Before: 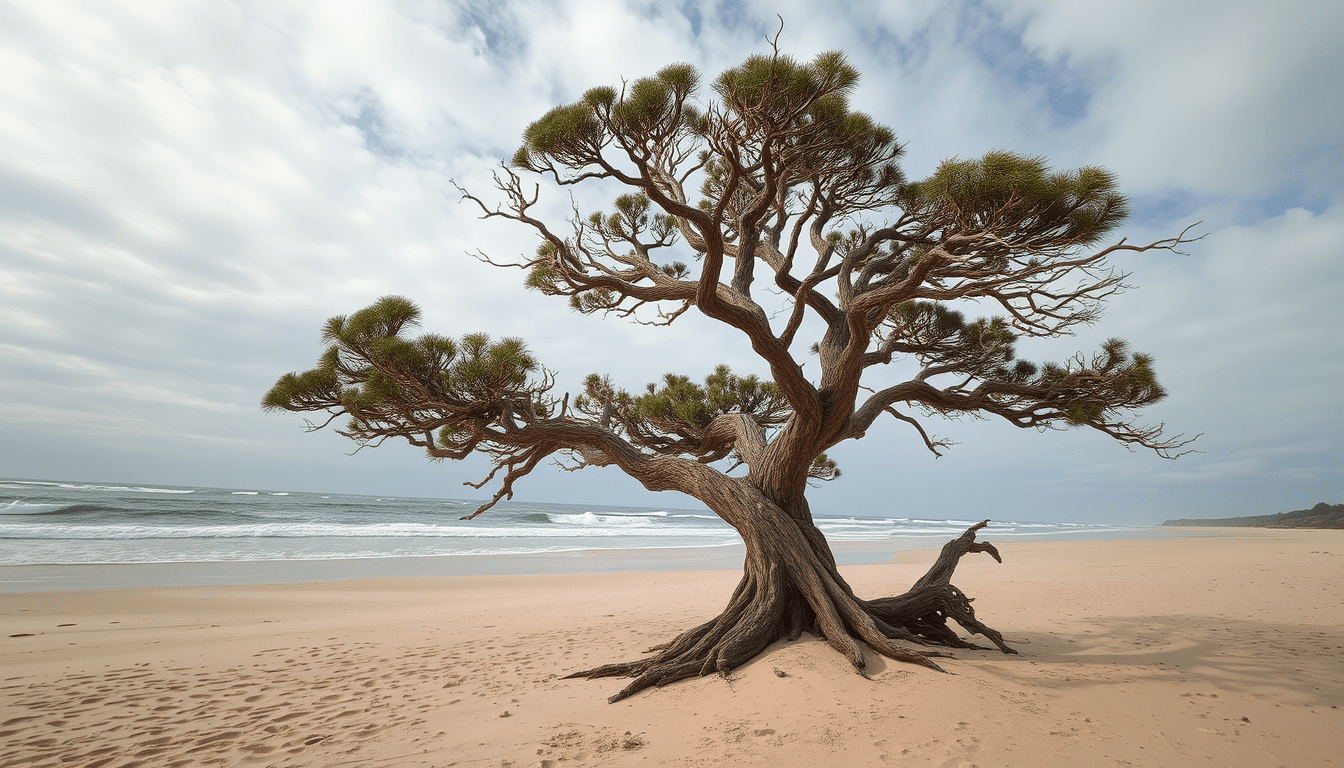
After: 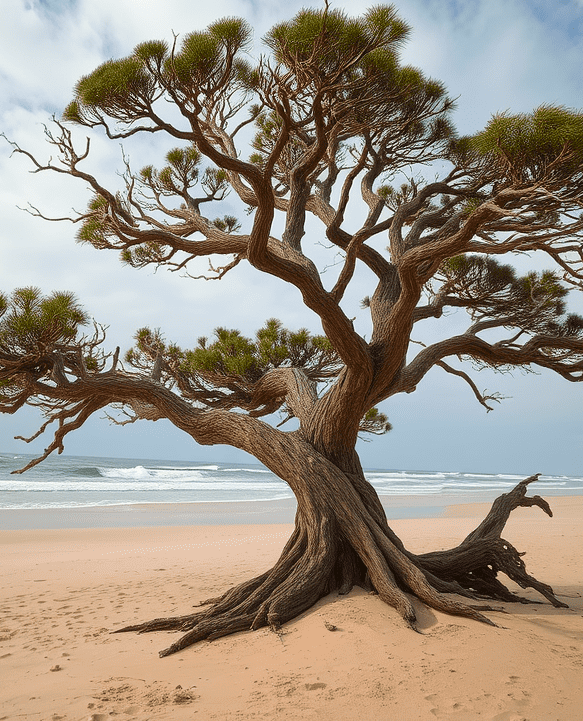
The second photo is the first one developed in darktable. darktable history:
crop: left 33.452%, top 6.025%, right 23.155%
color balance: output saturation 120%
